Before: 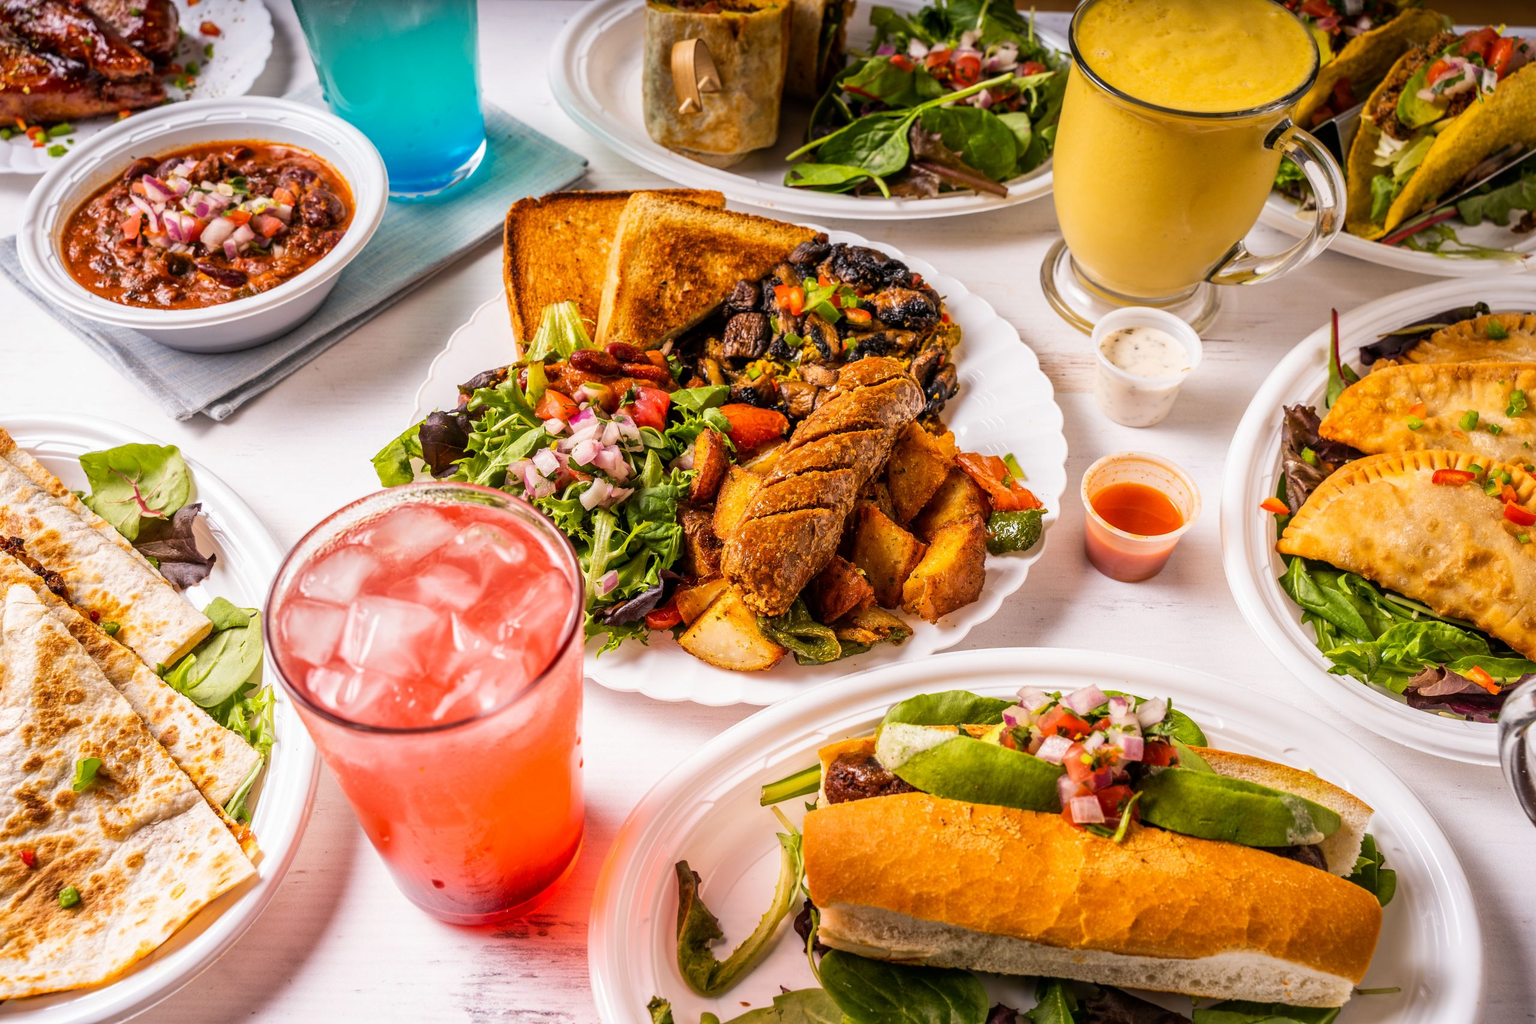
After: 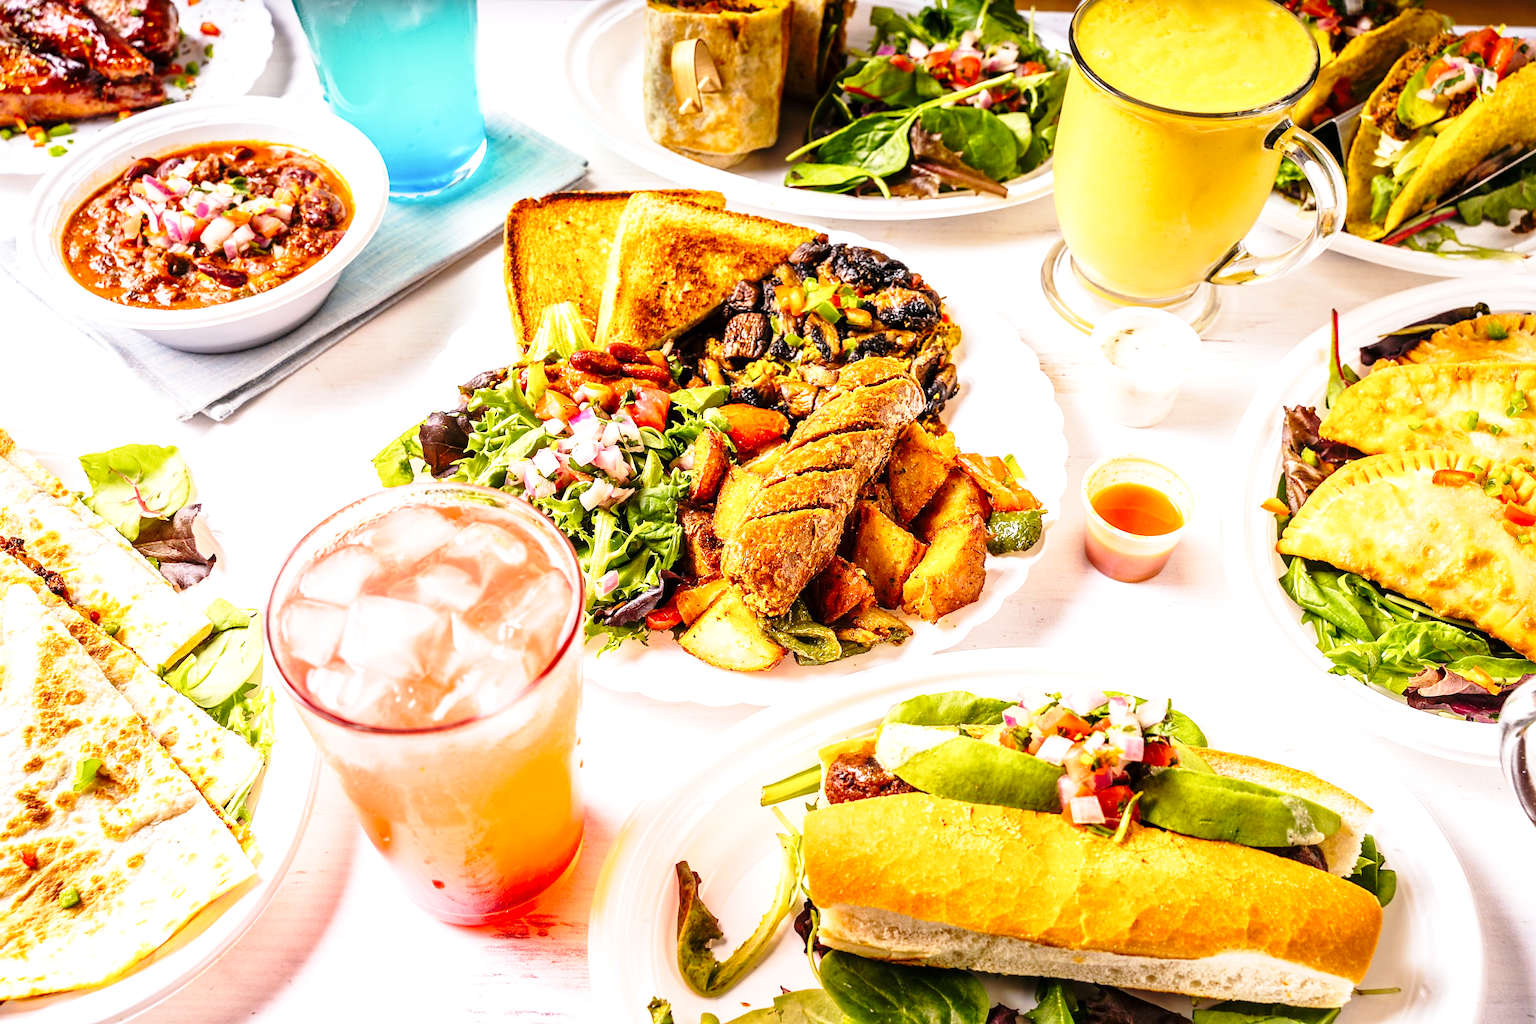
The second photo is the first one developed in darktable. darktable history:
sharpen: radius 1.575, amount 0.375, threshold 1.391
exposure: exposure 0.663 EV, compensate highlight preservation false
base curve: curves: ch0 [(0, 0) (0.028, 0.03) (0.121, 0.232) (0.46, 0.748) (0.859, 0.968) (1, 1)], preserve colors none
